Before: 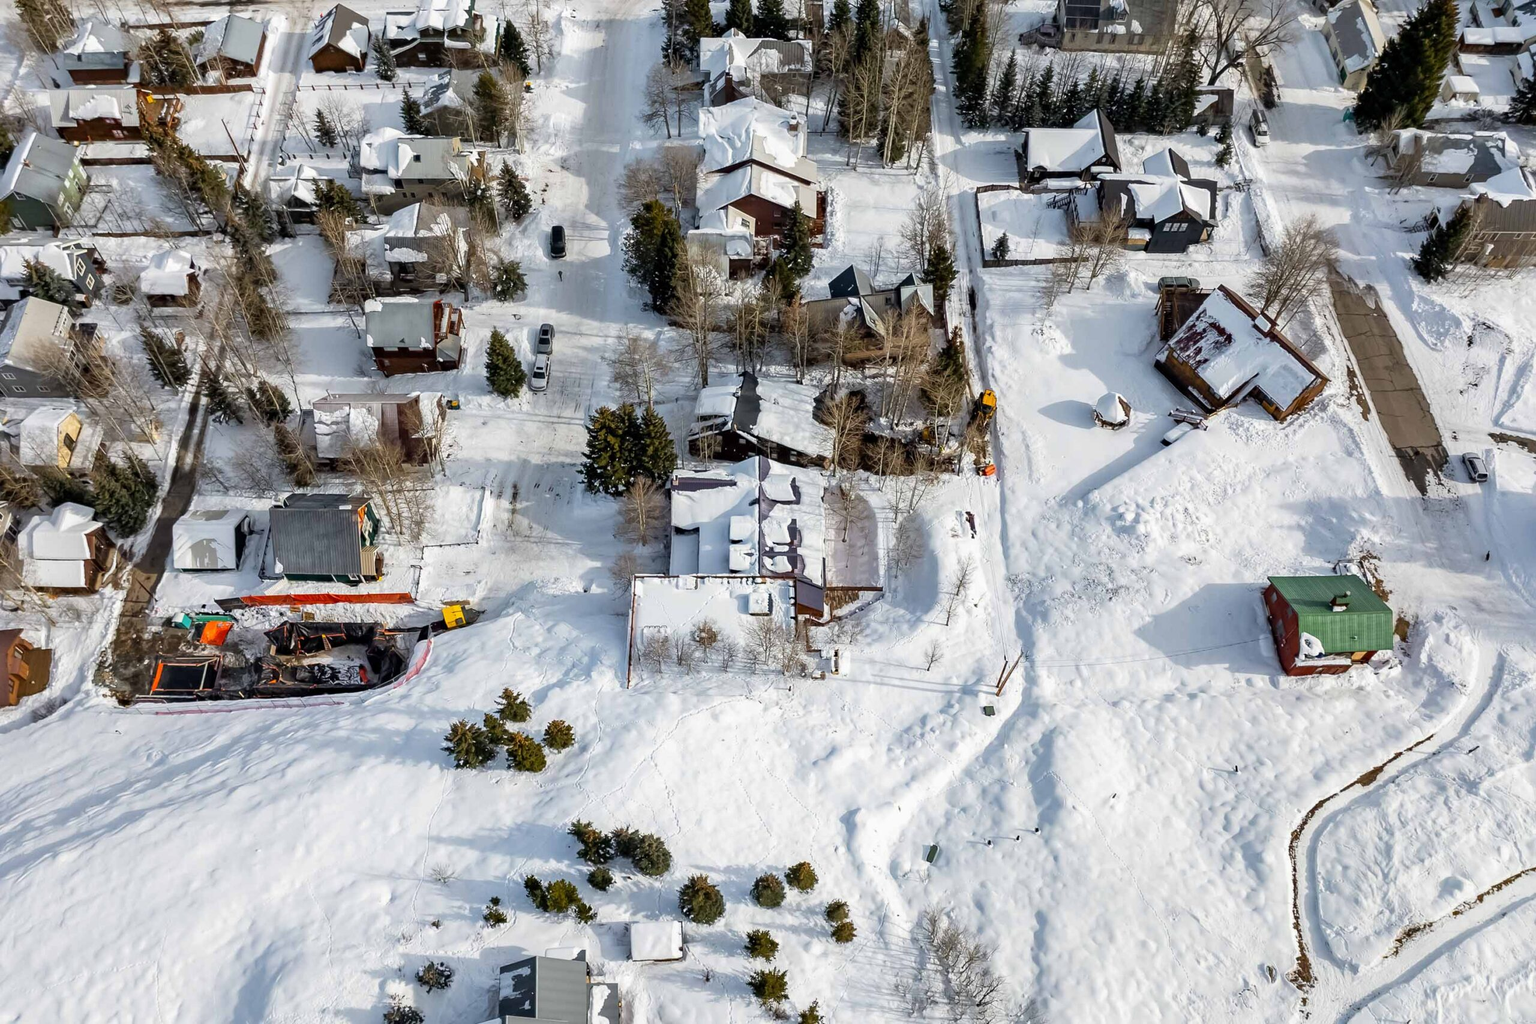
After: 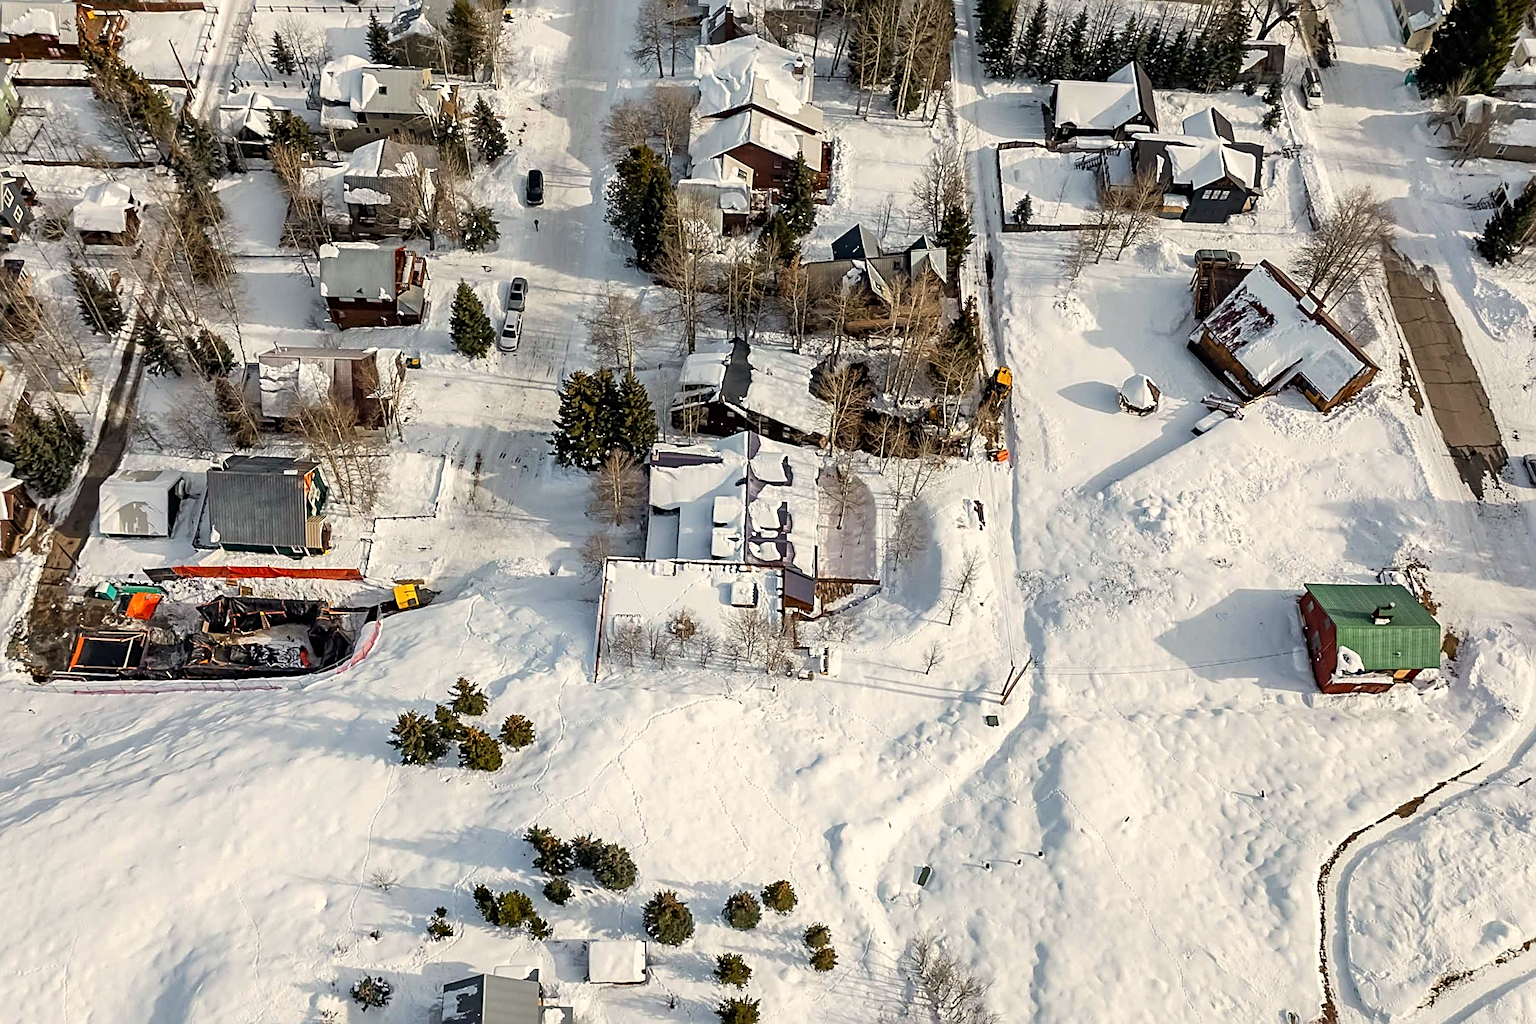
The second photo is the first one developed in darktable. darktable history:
sharpen: radius 2.584, amount 0.688
crop and rotate: angle -1.96°, left 3.097%, top 4.154%, right 1.586%, bottom 0.529%
white balance: red 1.045, blue 0.932
